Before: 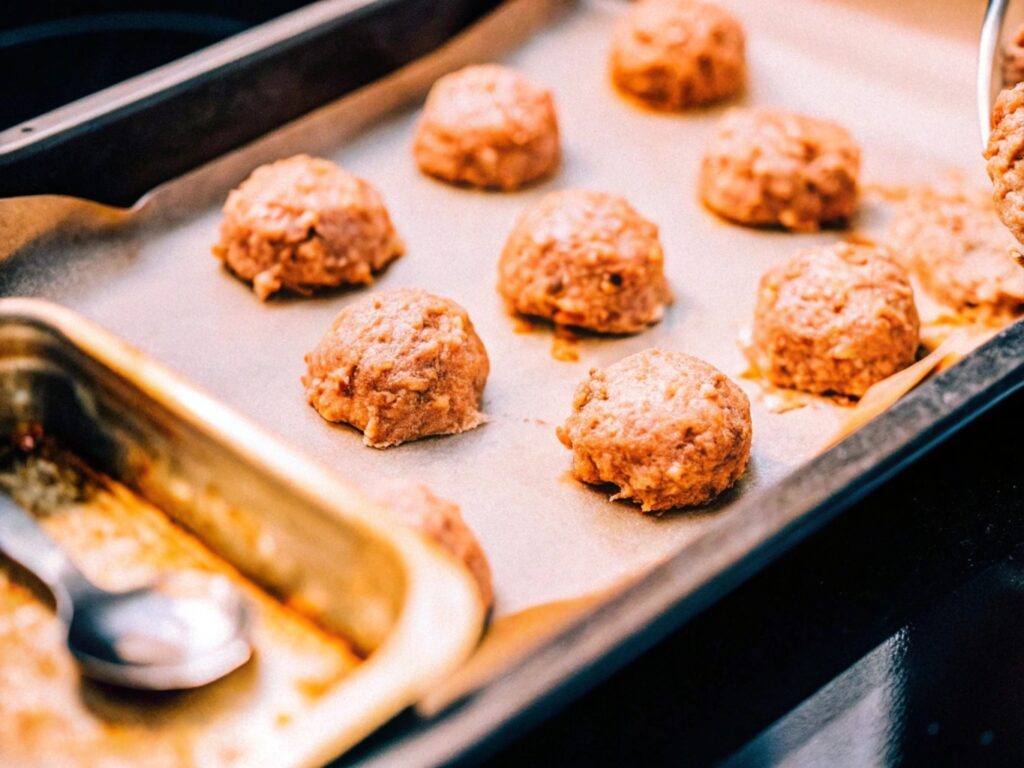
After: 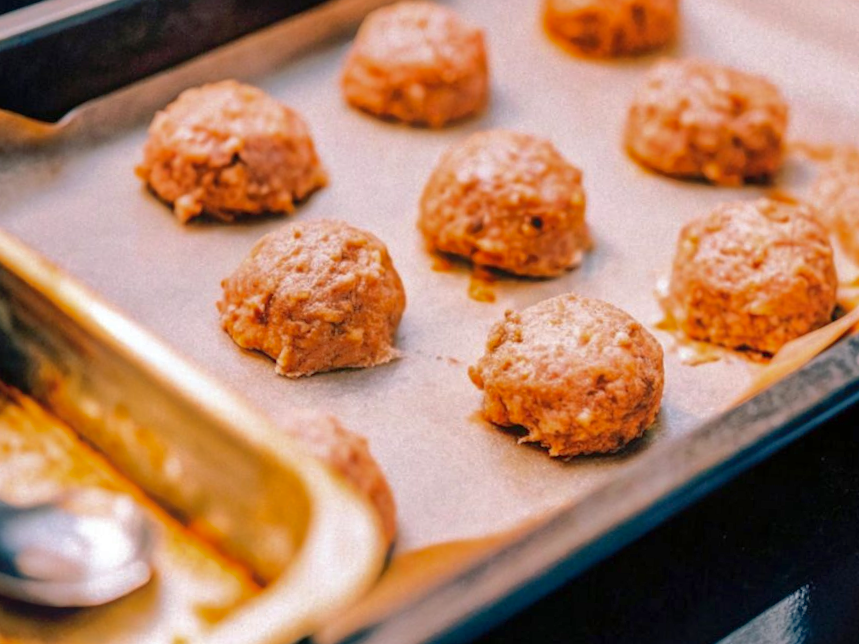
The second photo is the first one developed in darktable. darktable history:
crop and rotate: angle -3.27°, left 5.211%, top 5.211%, right 4.607%, bottom 4.607%
bloom: size 13.65%, threshold 98.39%, strength 4.82%
shadows and highlights: highlights -60
